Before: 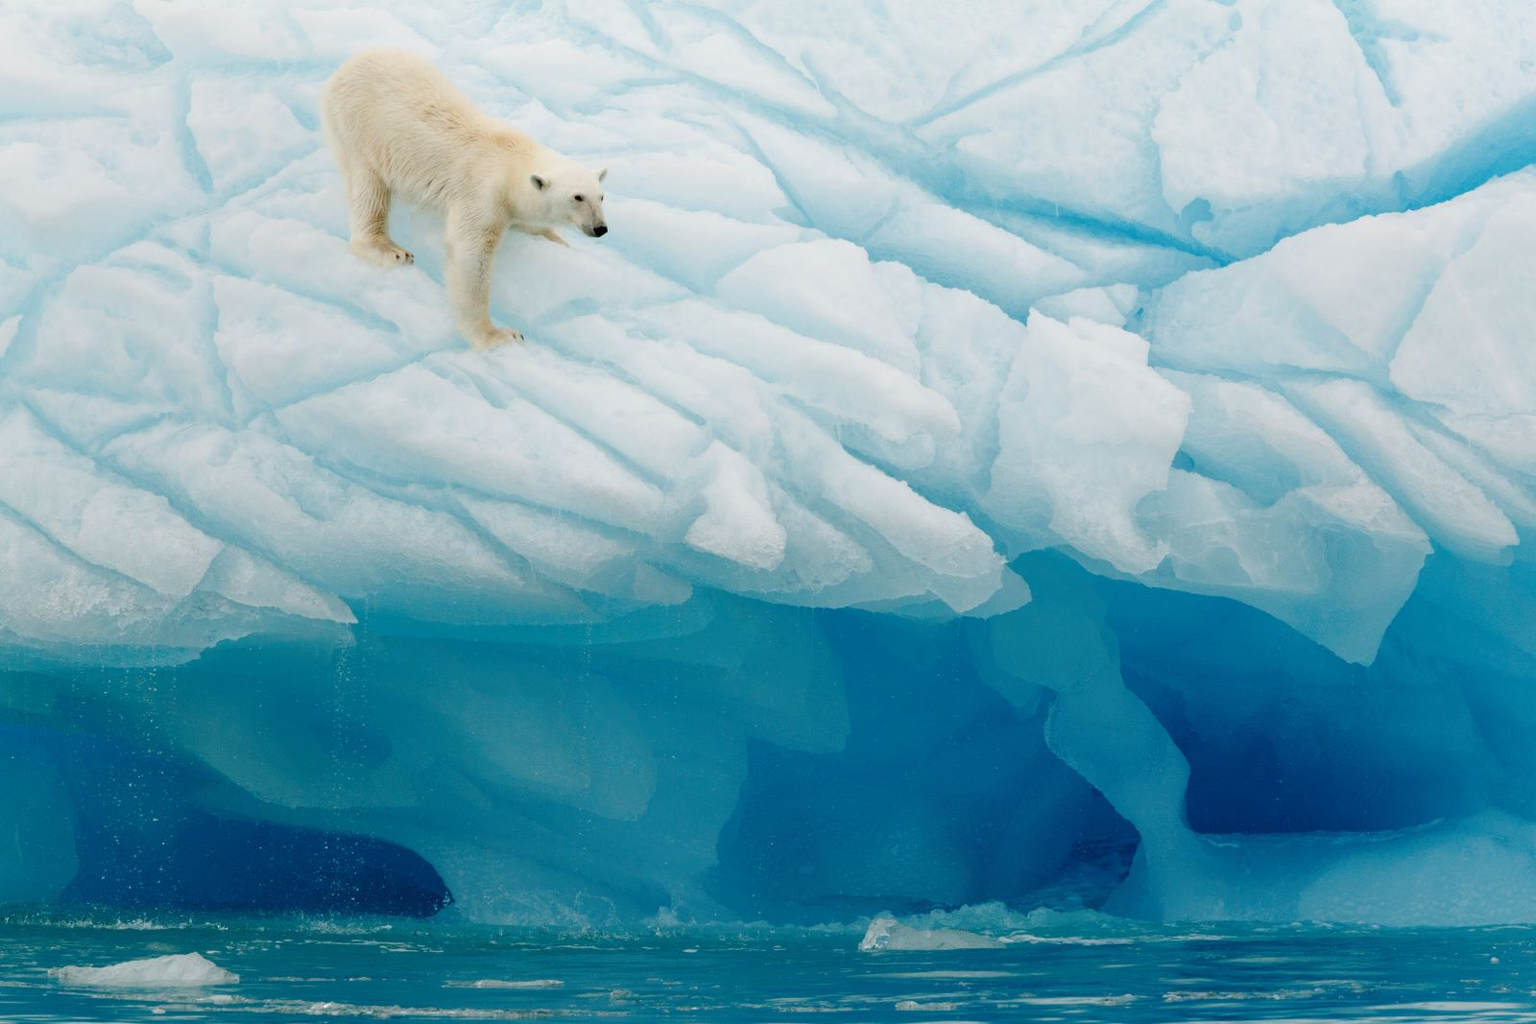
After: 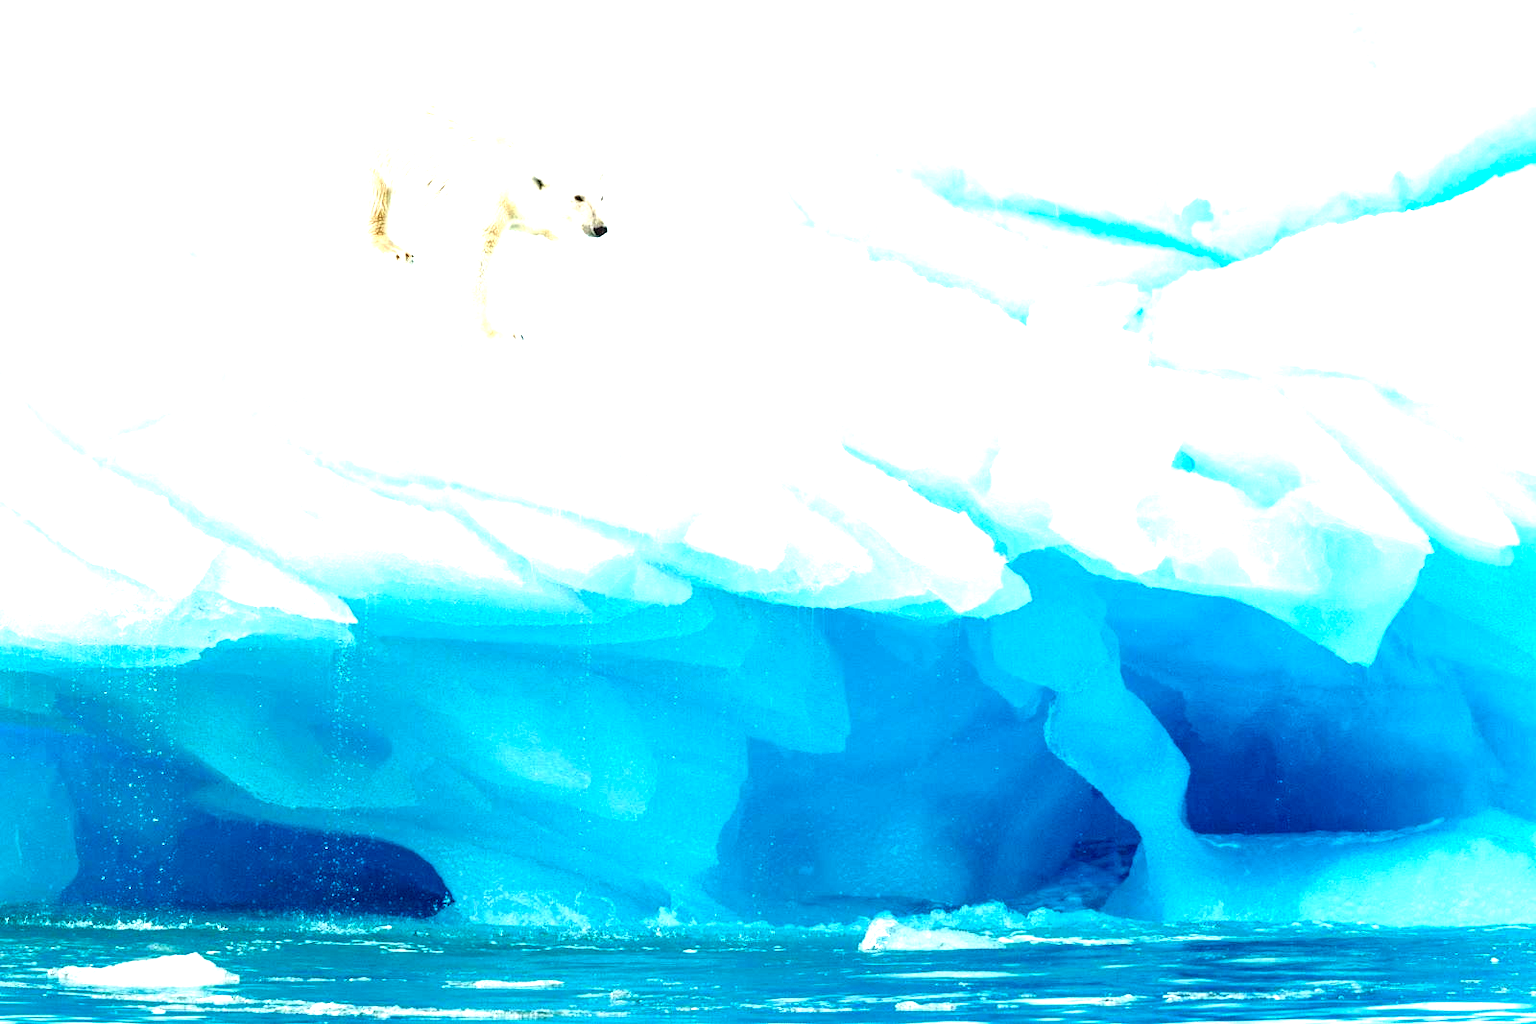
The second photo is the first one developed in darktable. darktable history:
local contrast: highlights 65%, shadows 53%, detail 168%, midtone range 0.517
exposure: black level correction 0.001, exposure 1.732 EV, compensate highlight preservation false
color balance rgb: perceptual saturation grading › global saturation 2.376%
contrast brightness saturation: contrast 0.035, saturation 0.15
